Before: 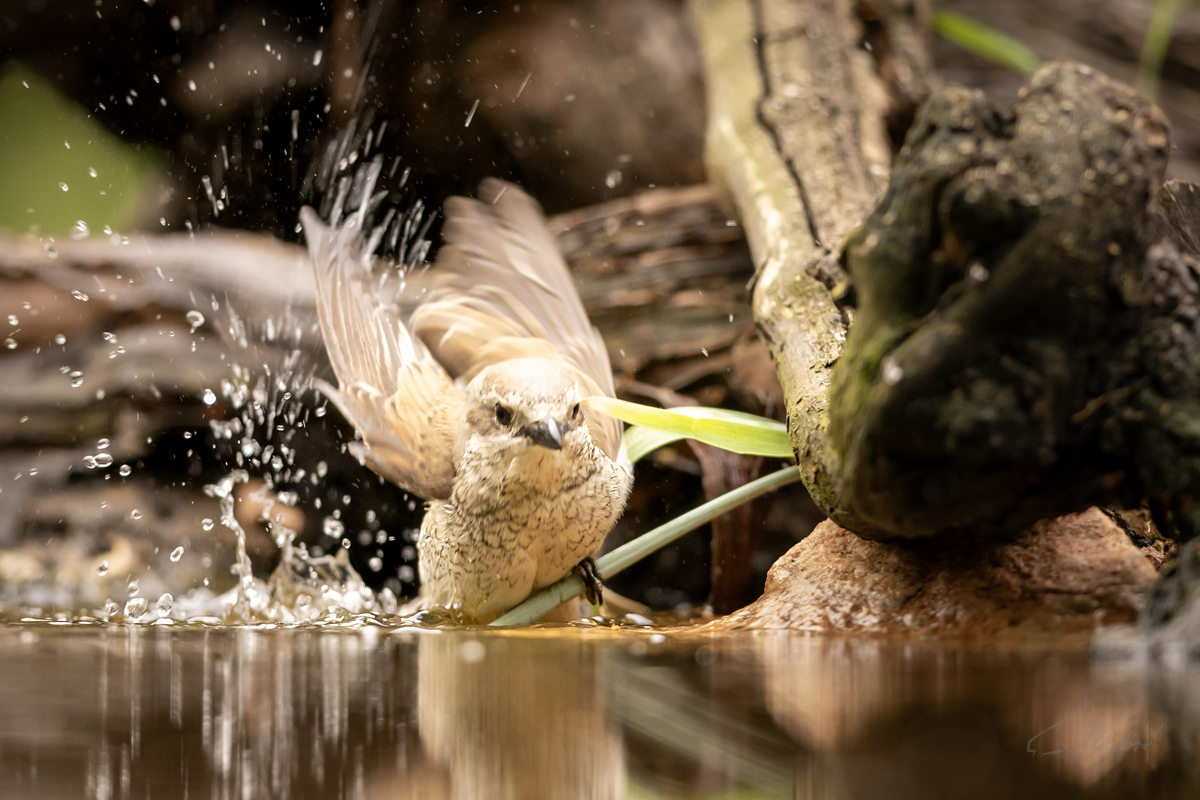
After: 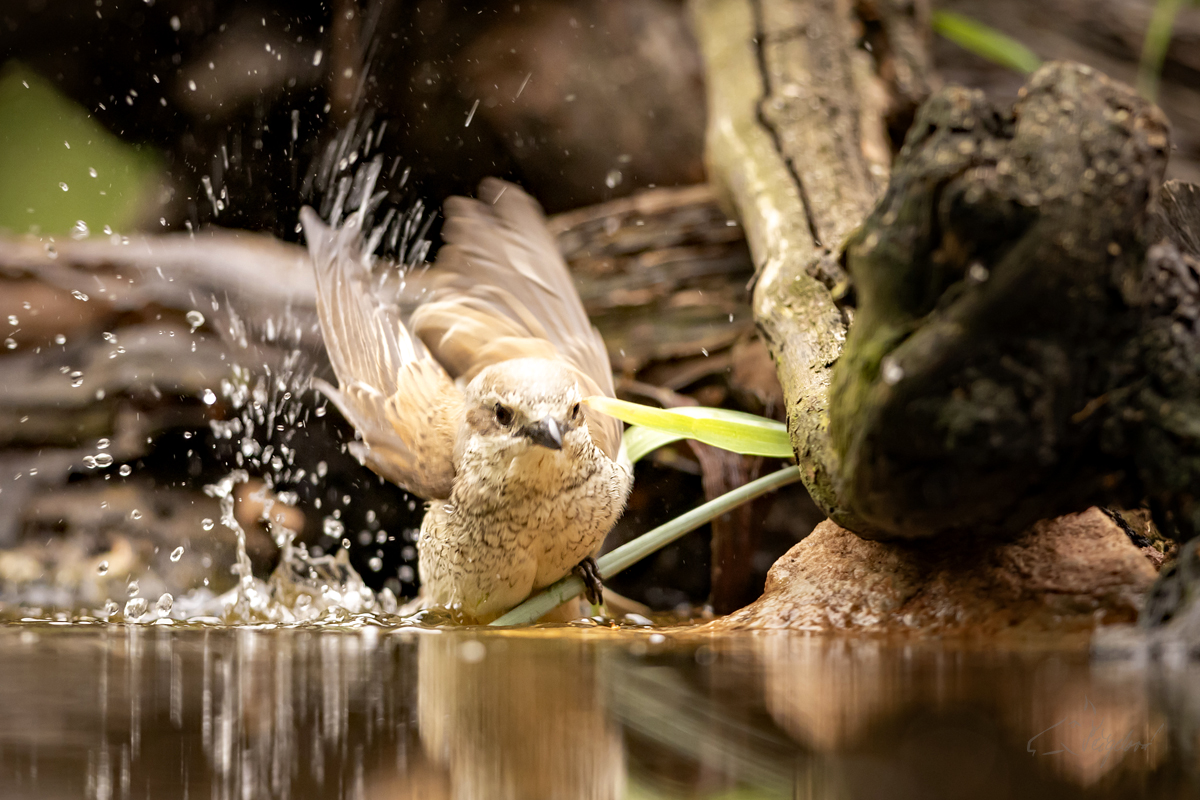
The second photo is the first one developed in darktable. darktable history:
color zones: curves: ch0 [(0.25, 0.5) (0.463, 0.627) (0.484, 0.637) (0.75, 0.5)]
haze removal: compatibility mode true, adaptive false
